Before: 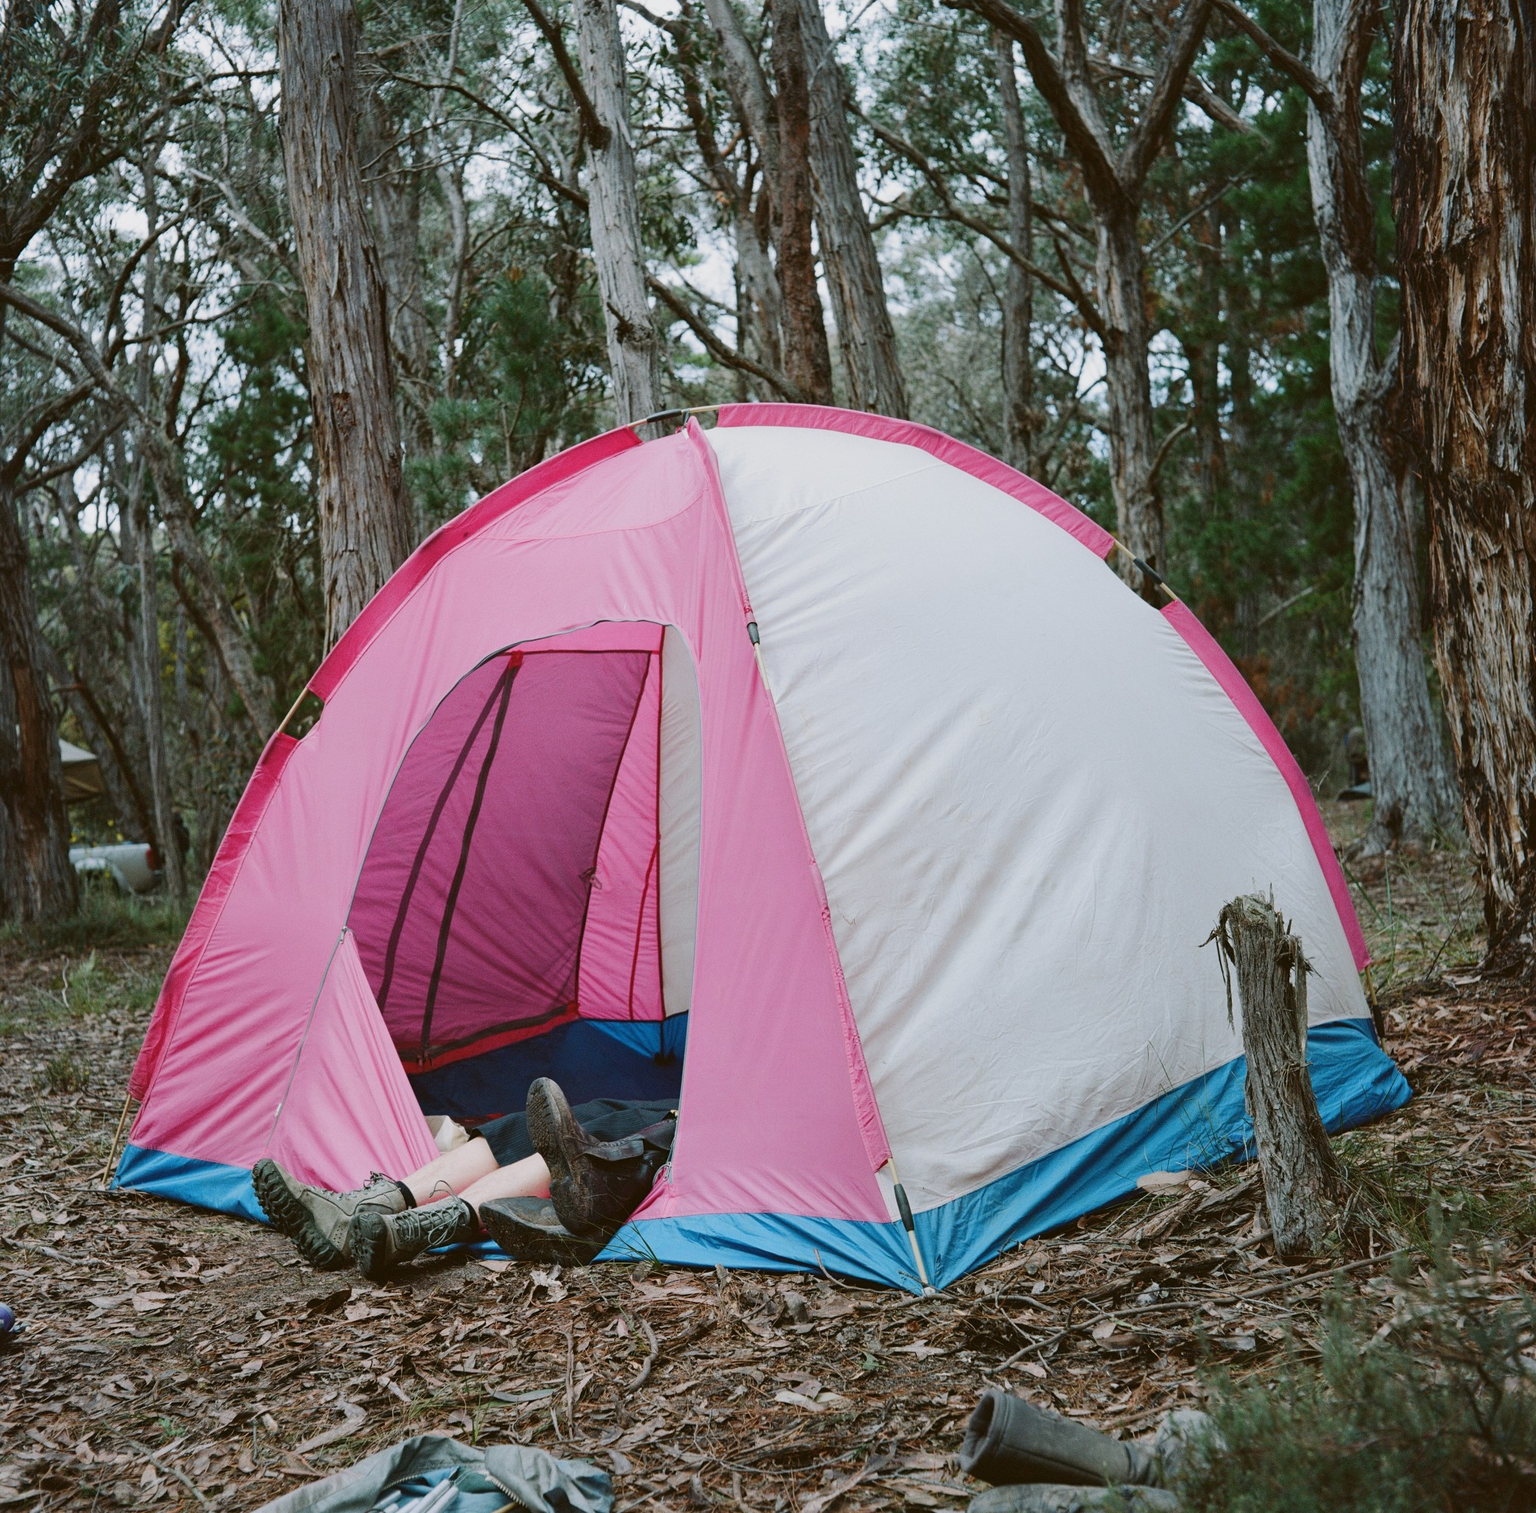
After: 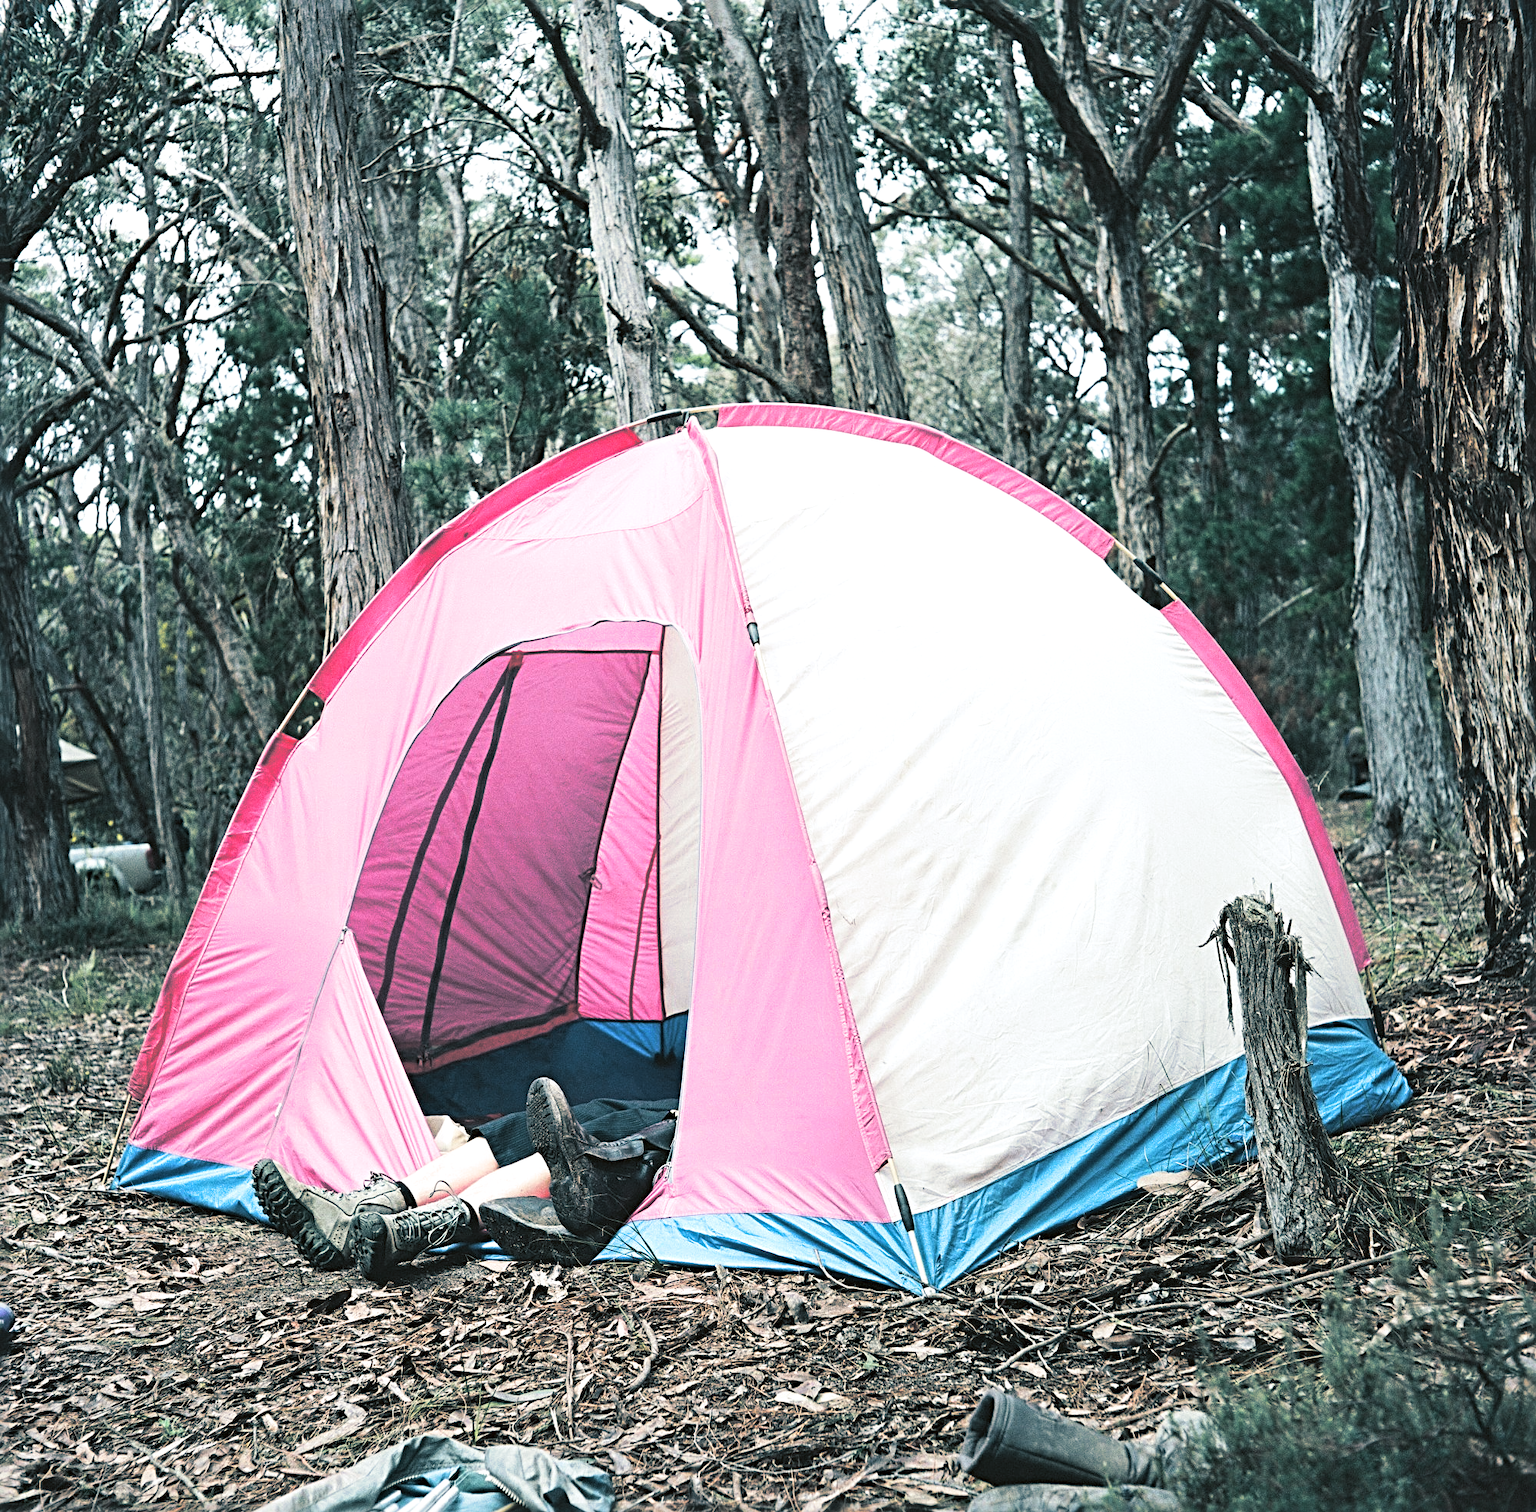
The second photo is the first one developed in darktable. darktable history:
split-toning: shadows › hue 205.2°, shadows › saturation 0.43, highlights › hue 54°, highlights › saturation 0.54
contrast brightness saturation: contrast 0.15, brightness 0.05
exposure: exposure 0.781 EV, compensate highlight preservation false
sharpen: radius 4.883
